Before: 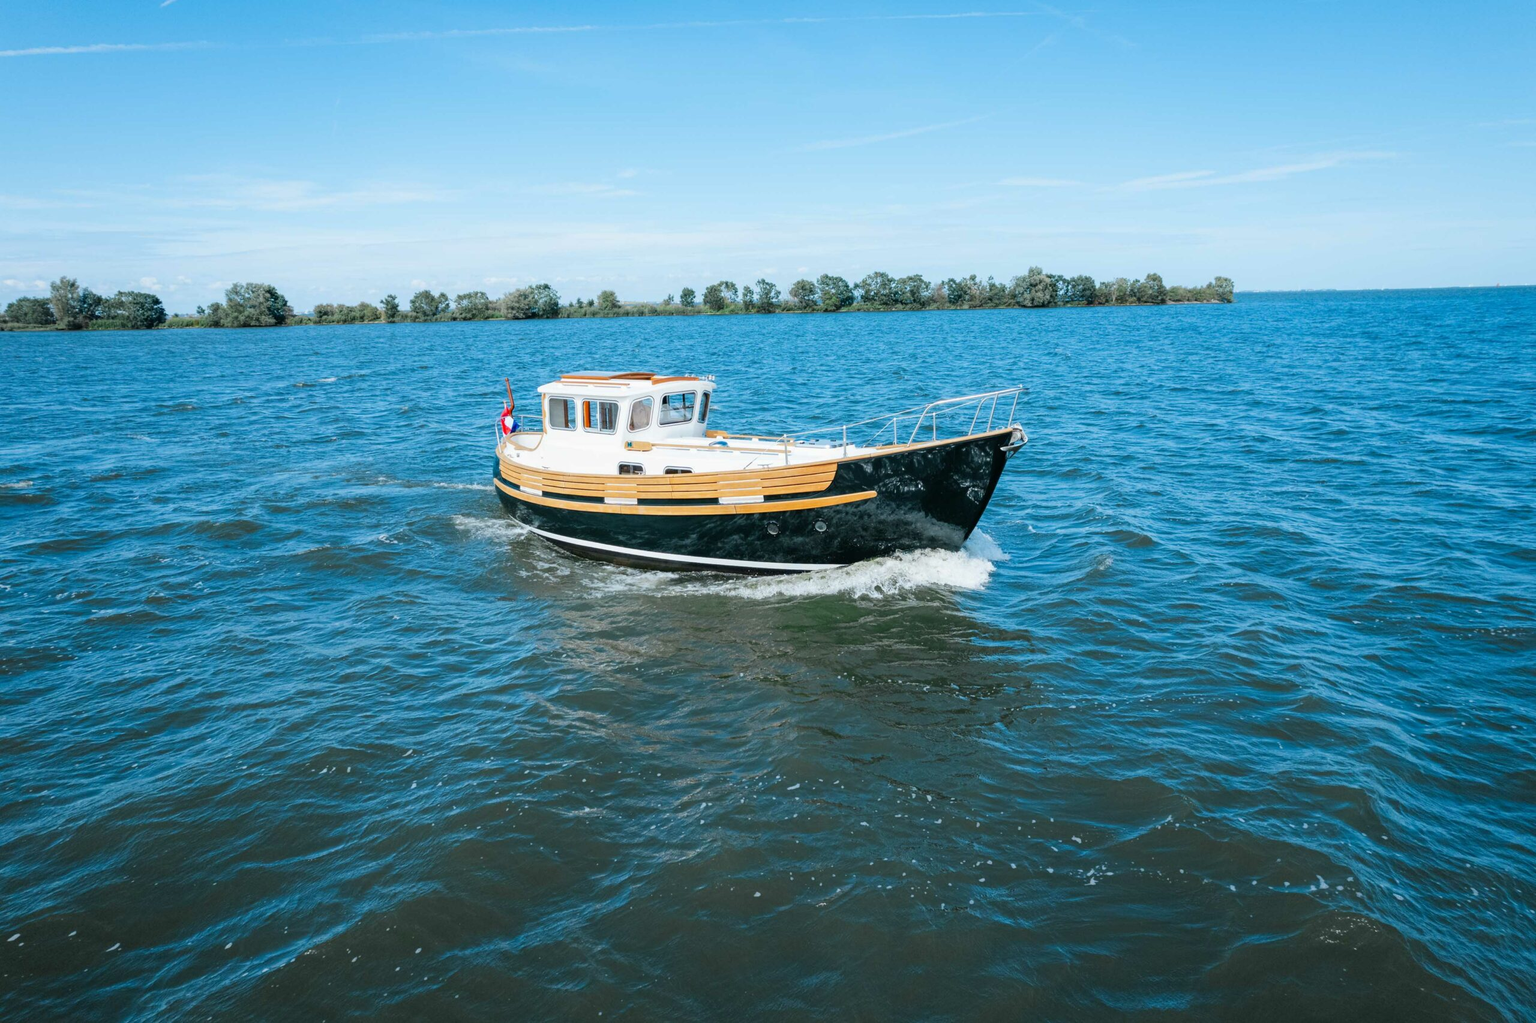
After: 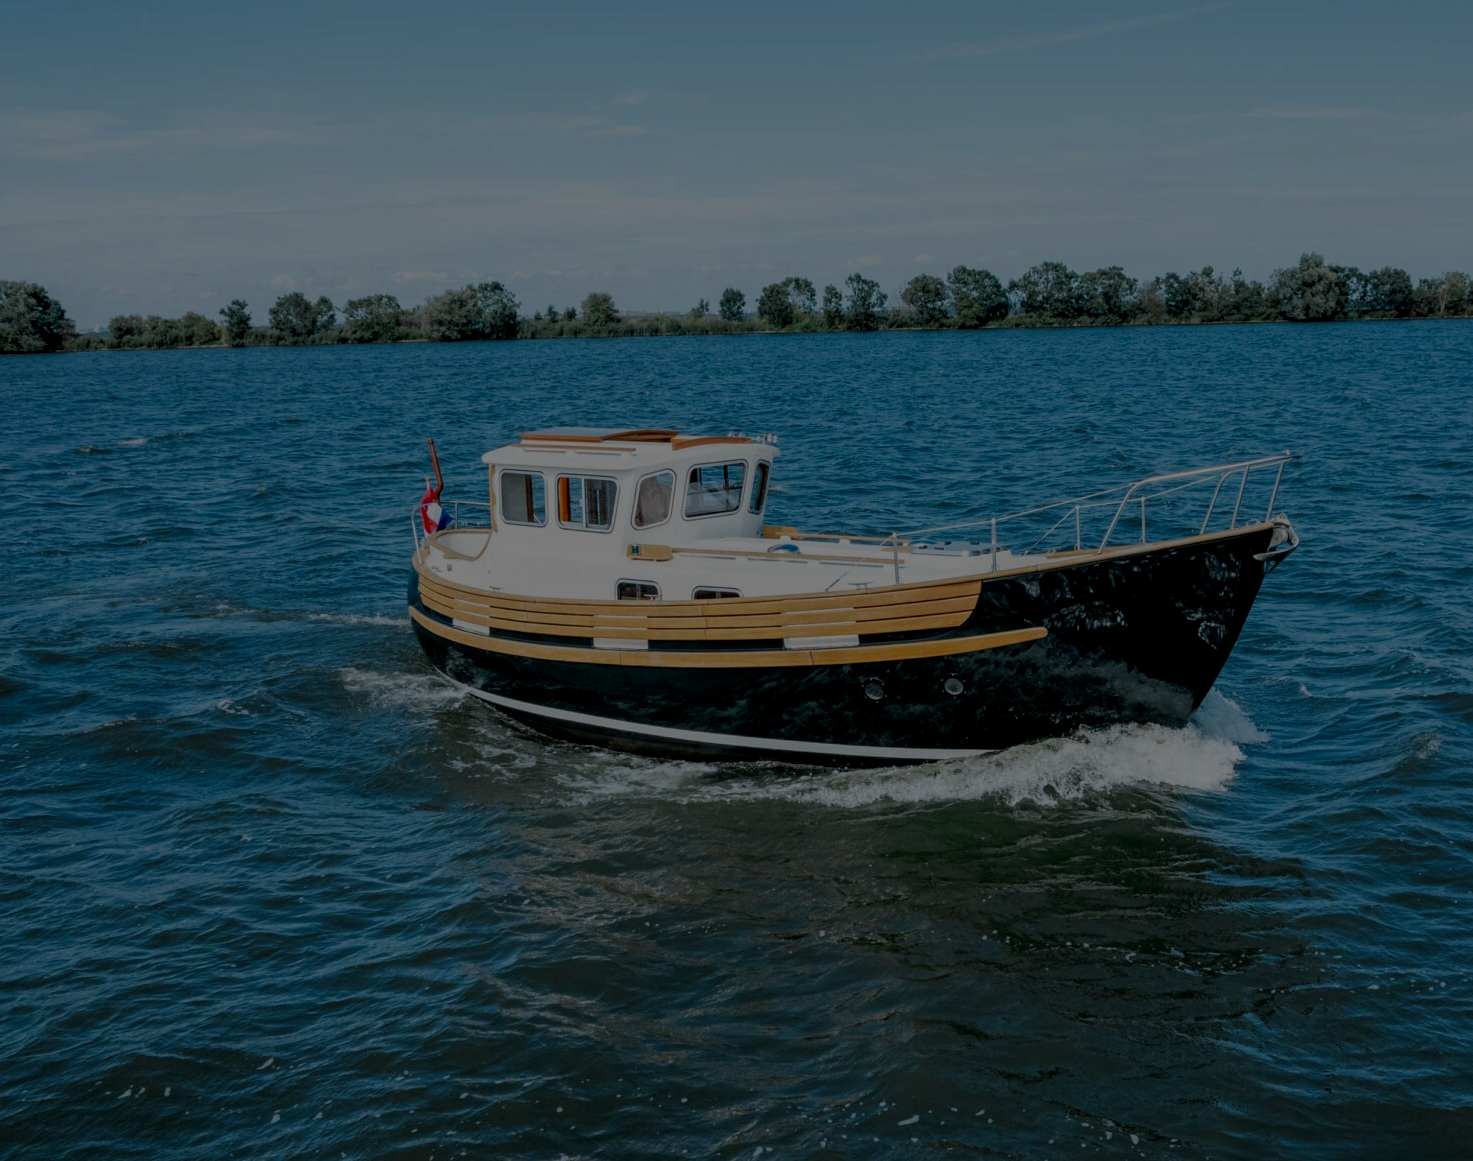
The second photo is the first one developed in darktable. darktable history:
local contrast: highlights 4%, shadows 4%, detail 133%
exposure: exposure -2.427 EV, compensate exposure bias true, compensate highlight preservation false
crop: left 16.203%, top 11.203%, right 26.225%, bottom 20.659%
